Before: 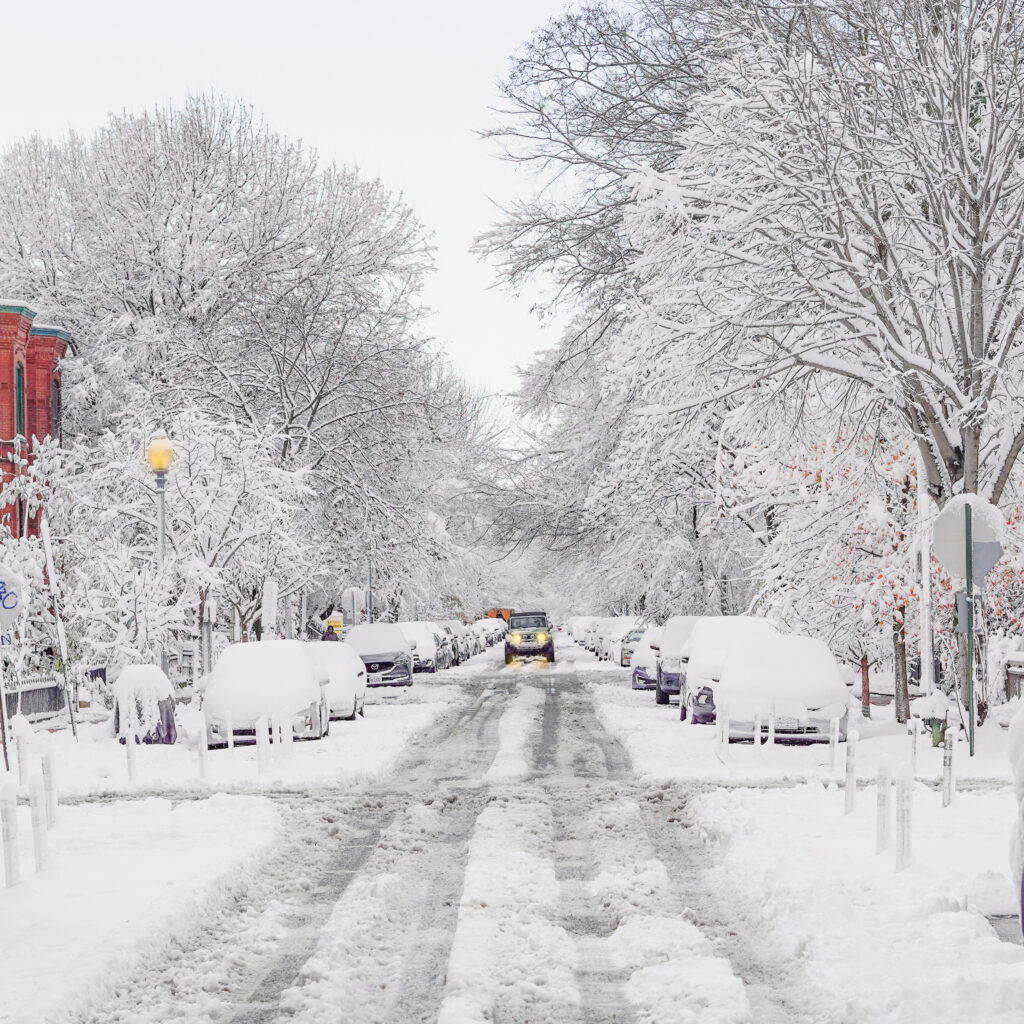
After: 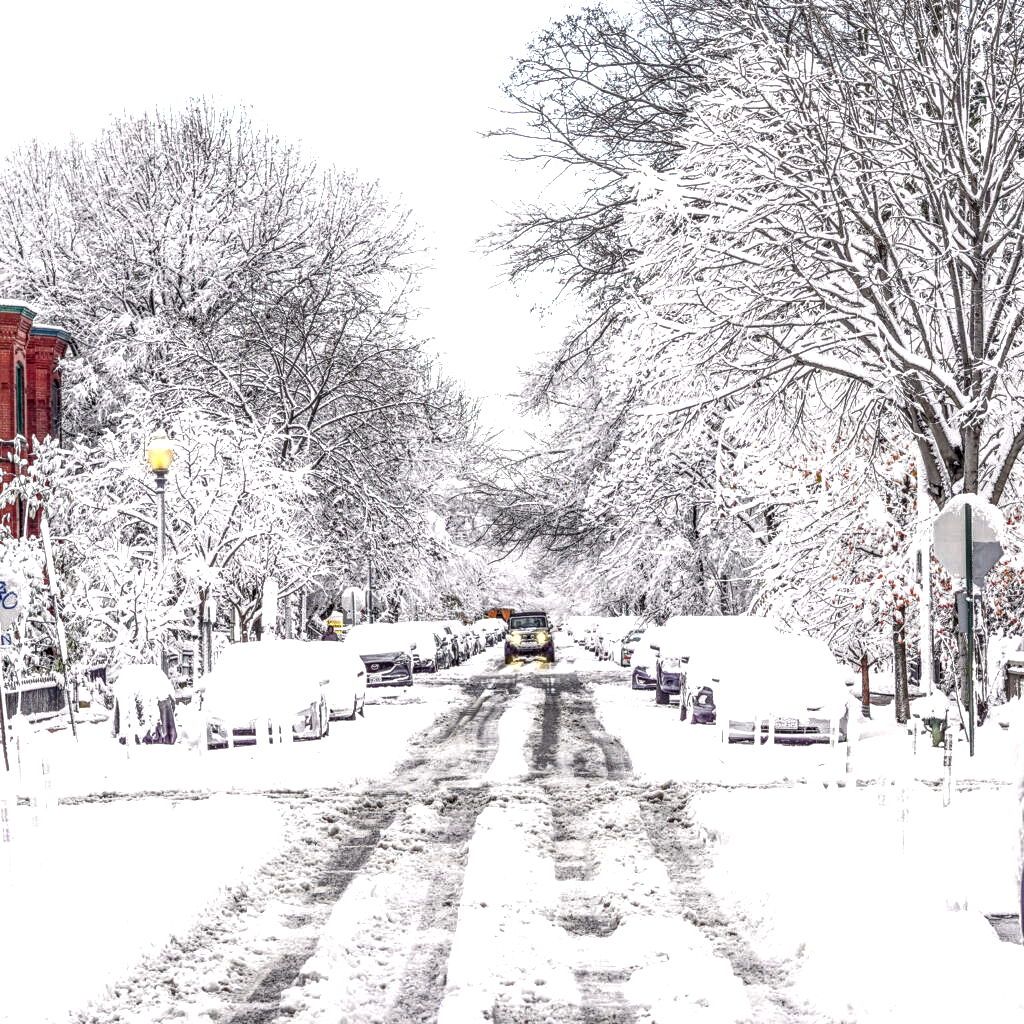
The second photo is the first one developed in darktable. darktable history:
tone equalizer: -8 EV 0.001 EV, -7 EV -0.001 EV, -6 EV 0.005 EV, -5 EV -0.067 EV, -4 EV -0.148 EV, -3 EV -0.164 EV, -2 EV 0.255 EV, -1 EV 0.728 EV, +0 EV 0.503 EV, edges refinement/feathering 500, mask exposure compensation -1.57 EV, preserve details no
local contrast: highlights 3%, shadows 7%, detail 182%
